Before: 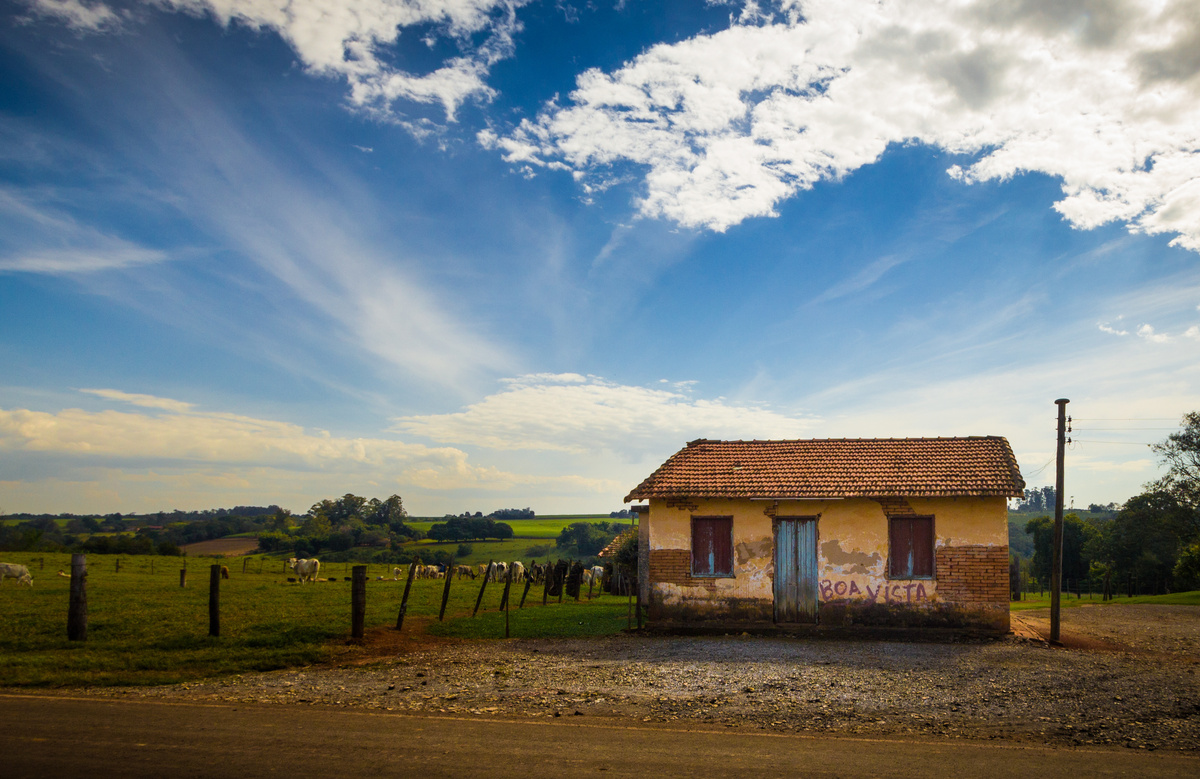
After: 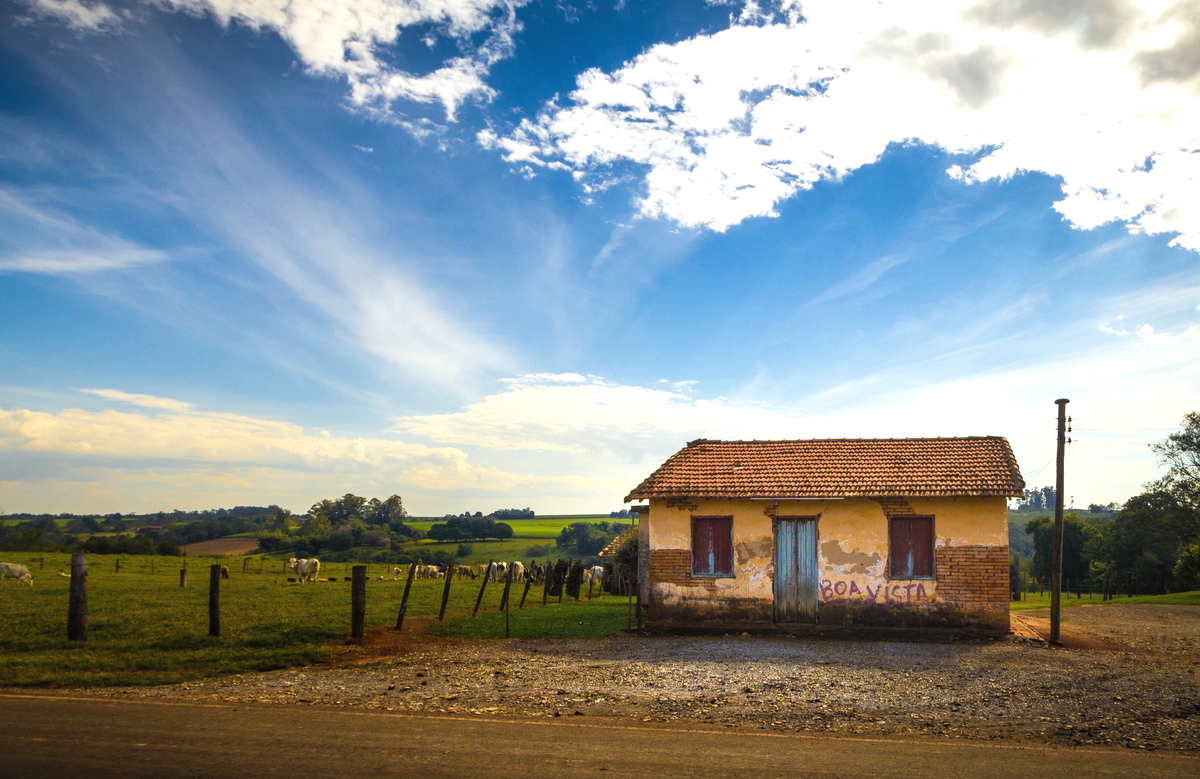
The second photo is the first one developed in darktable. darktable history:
exposure: black level correction -0.001, exposure 0.54 EV, compensate exposure bias true, compensate highlight preservation false
